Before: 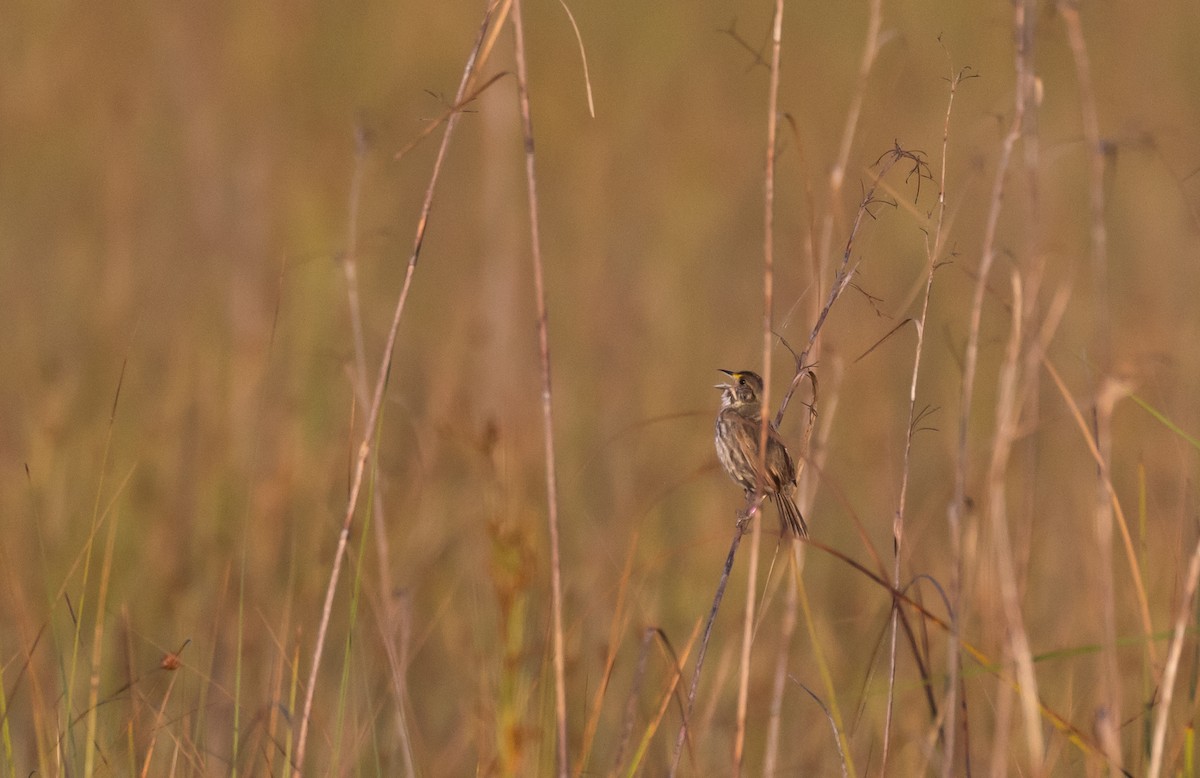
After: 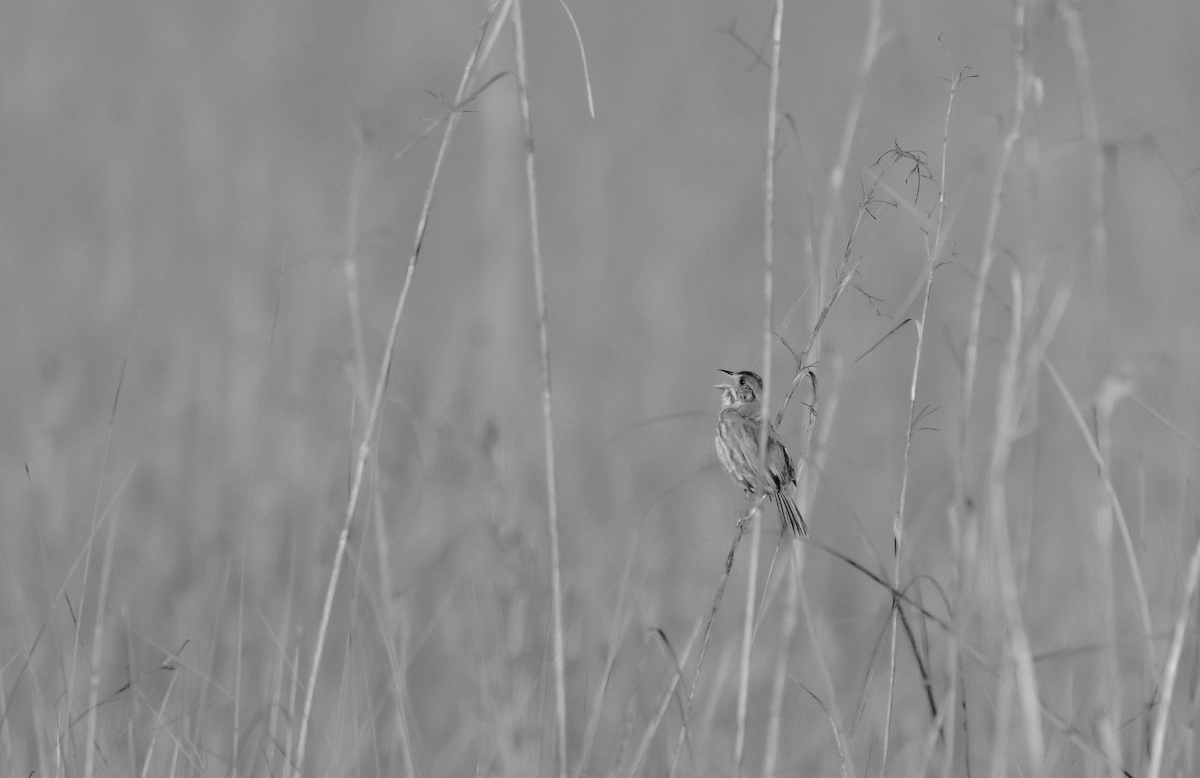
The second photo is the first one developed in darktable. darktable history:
tone curve: curves: ch0 [(0, 0) (0.003, 0.019) (0.011, 0.019) (0.025, 0.023) (0.044, 0.032) (0.069, 0.046) (0.1, 0.073) (0.136, 0.129) (0.177, 0.207) (0.224, 0.295) (0.277, 0.394) (0.335, 0.48) (0.399, 0.524) (0.468, 0.575) (0.543, 0.628) (0.623, 0.684) (0.709, 0.739) (0.801, 0.808) (0.898, 0.9) (1, 1)], preserve colors none
color look up table: target L [84.2, 86.34, 65.49, 72.21, 66.62, 43.19, 51.22, 44, 53.98, 30.59, 34.03, 18.47, 200.09, 94.1, 72.21, 79.52, 66.24, 71.1, 59.41, 57.48, 68.49, 63.98, 57.48, 40.73, 27.31, 6.319, 92.7, 82.76, 74.42, 69.24, 75.15, 75.15, 70.73, 60.94, 66.24, 62.08, 51.22, 52.8, 44.82, 21.47, 21.24, 8.248, 80.24, 67.74, 66.24, 50.43, 54.76, 29.07, 4.68], target a [0, 0, 0, -0.002, 0, -0.001 ×4, 0, -0.001, 0.001, 0, 0, -0.002, 0, -0.001, 0, -0.002, 0, -0.001, -0.002, 0, -0.001, 0.001, 0, 0, 0, -0.001, -0.002, -0.001 ×5, 0, -0.001, -0.002, -0.001, 0.001, 0.001, 0, 0, -0.001 ×4, 0.001, 0], target b [0, 0, 0.002, 0.02, 0.001, 0.018, 0.018, 0.003, 0.01, -0.003, 0.004, -0.003, 0, 0, 0.02, 0, 0.019, 0, 0.019, 0.002, 0.001, 0.019, 0.002, 0.004, -0.003, -0.001, 0, 0, 0.001, 0.02, 0.019, 0.019, 0.019, 0.002, 0.019, 0.001, 0.018, 0.019, 0.018, -0.003, -0.003, -0.001, 0, 0.019, 0.019, 0.003, 0.002, -0.003, 0.002], num patches 49
